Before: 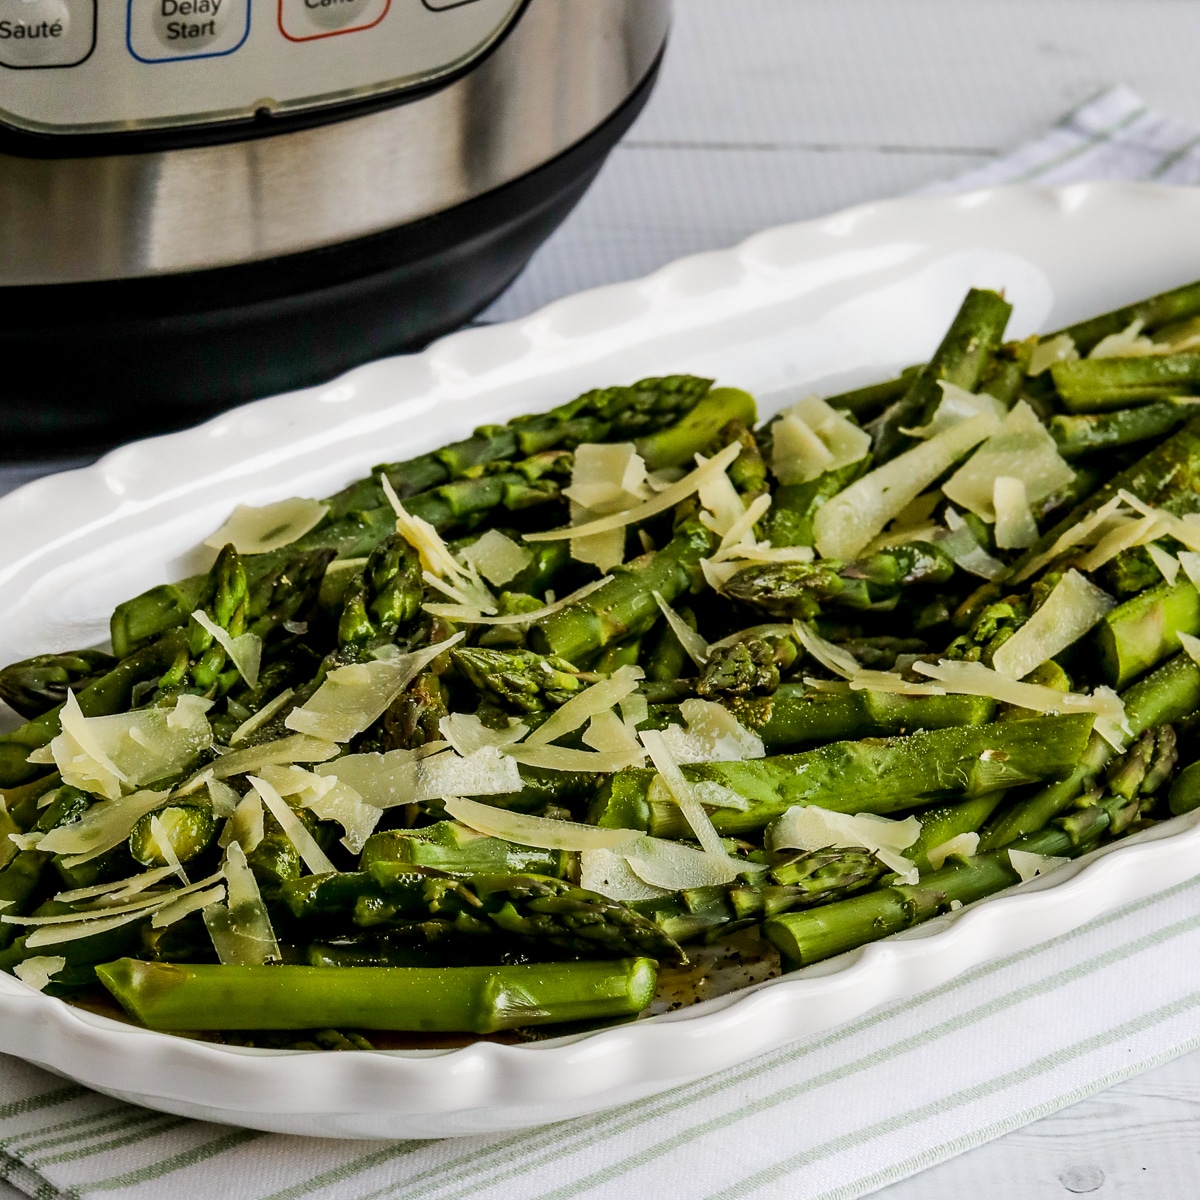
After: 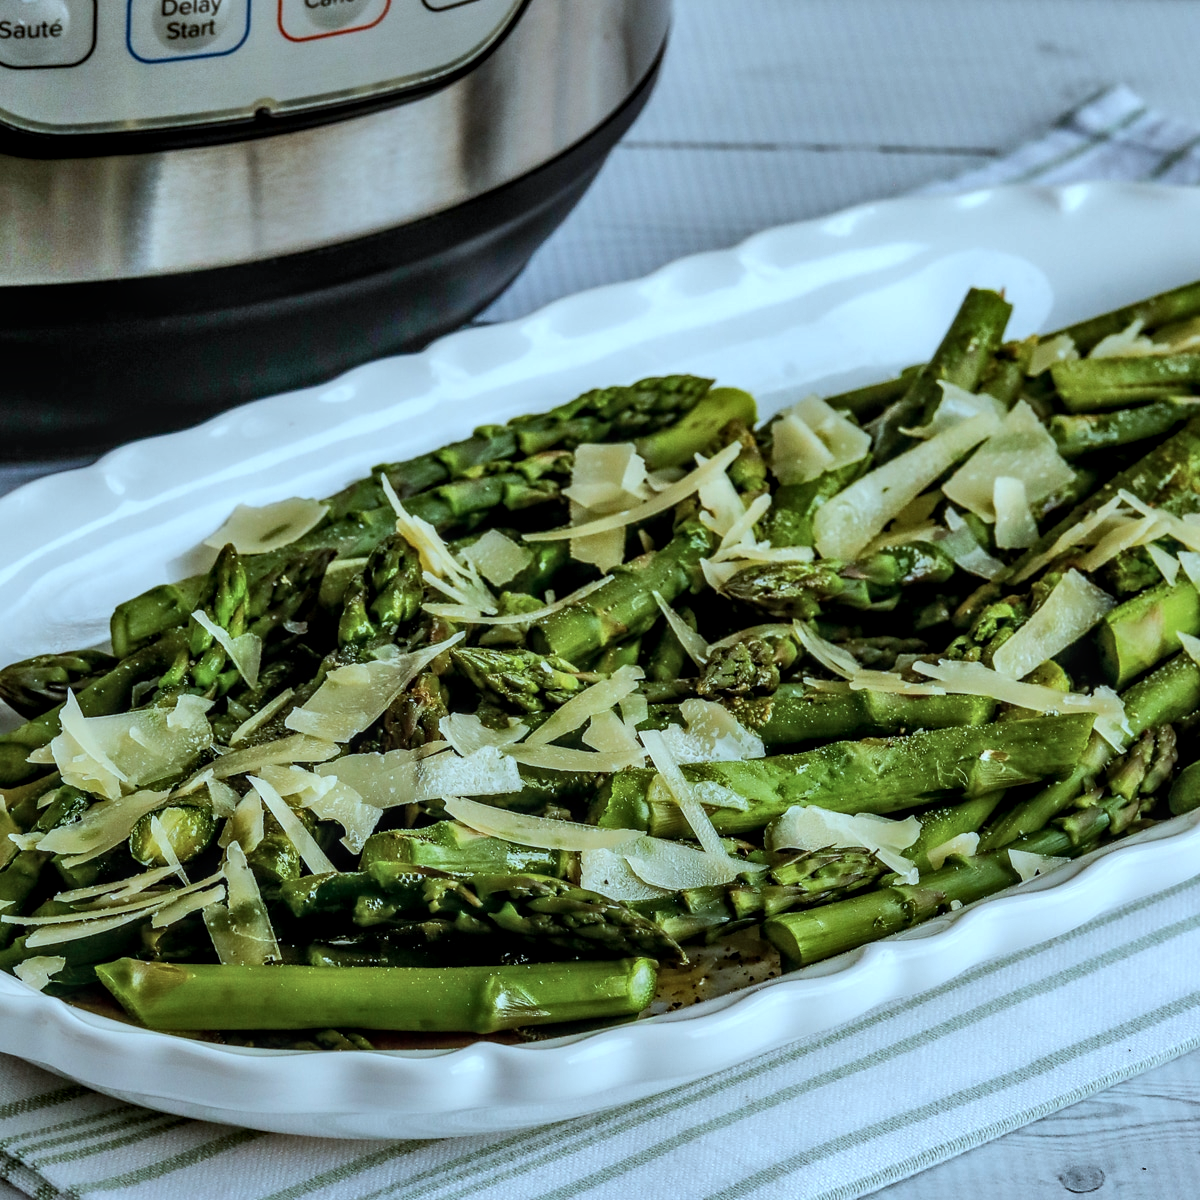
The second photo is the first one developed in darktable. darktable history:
local contrast: on, module defaults
shadows and highlights: shadows 75.59, highlights -60.7, soften with gaussian
color correction: highlights a* -10.56, highlights b* -19.18
